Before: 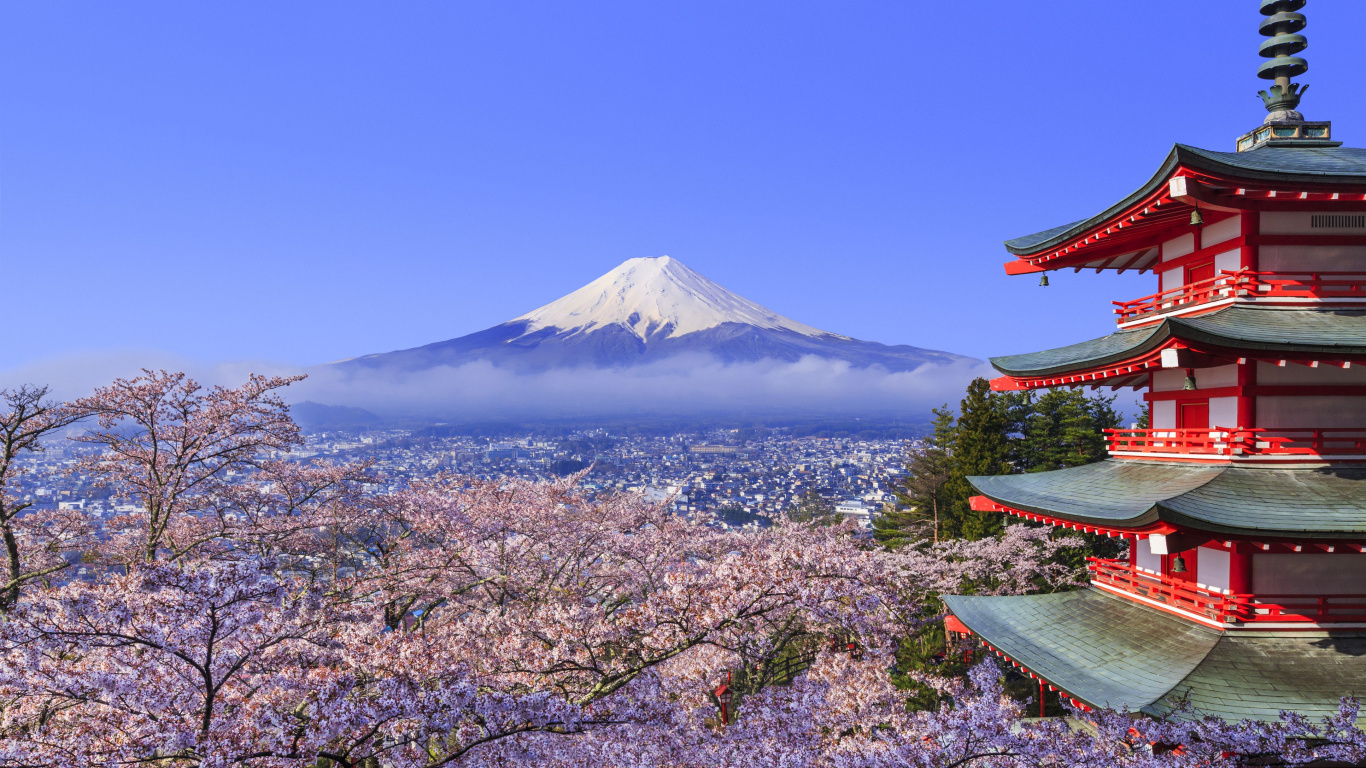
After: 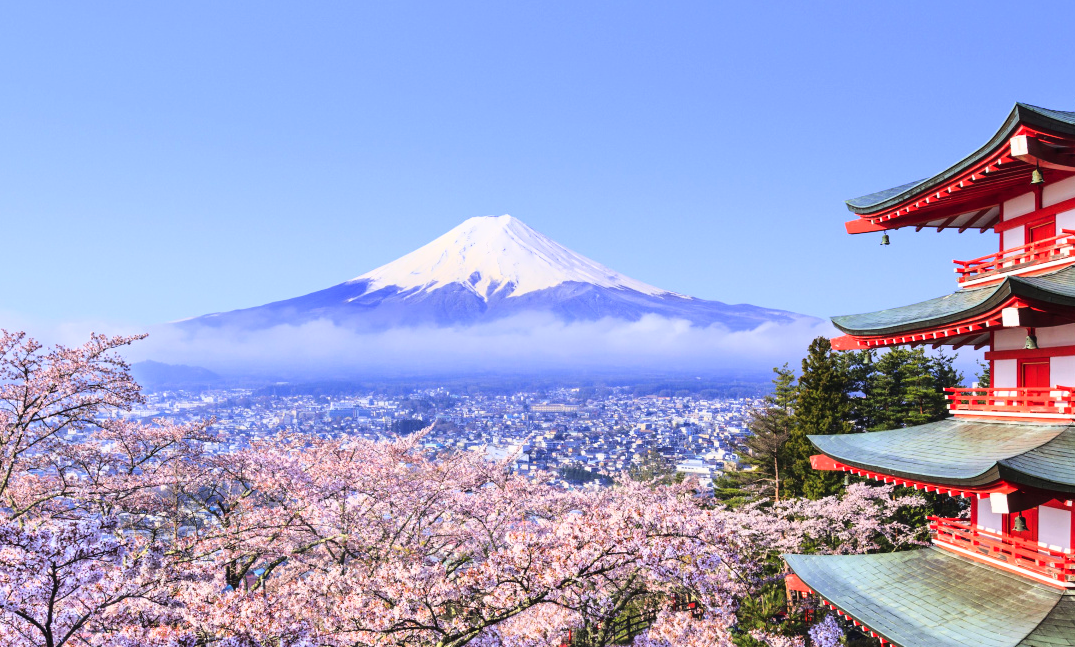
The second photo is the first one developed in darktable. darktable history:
crop: left 11.687%, top 5.343%, right 9.598%, bottom 10.354%
base curve: curves: ch0 [(0, 0) (0.028, 0.03) (0.121, 0.232) (0.46, 0.748) (0.859, 0.968) (1, 1)]
